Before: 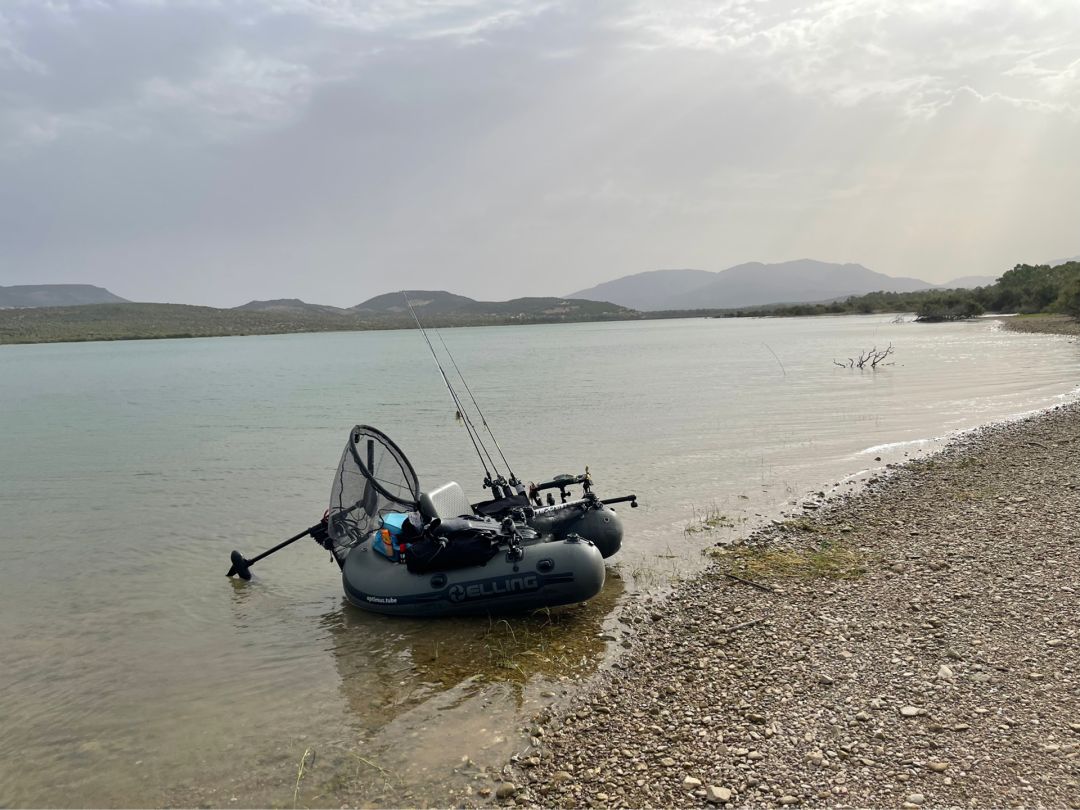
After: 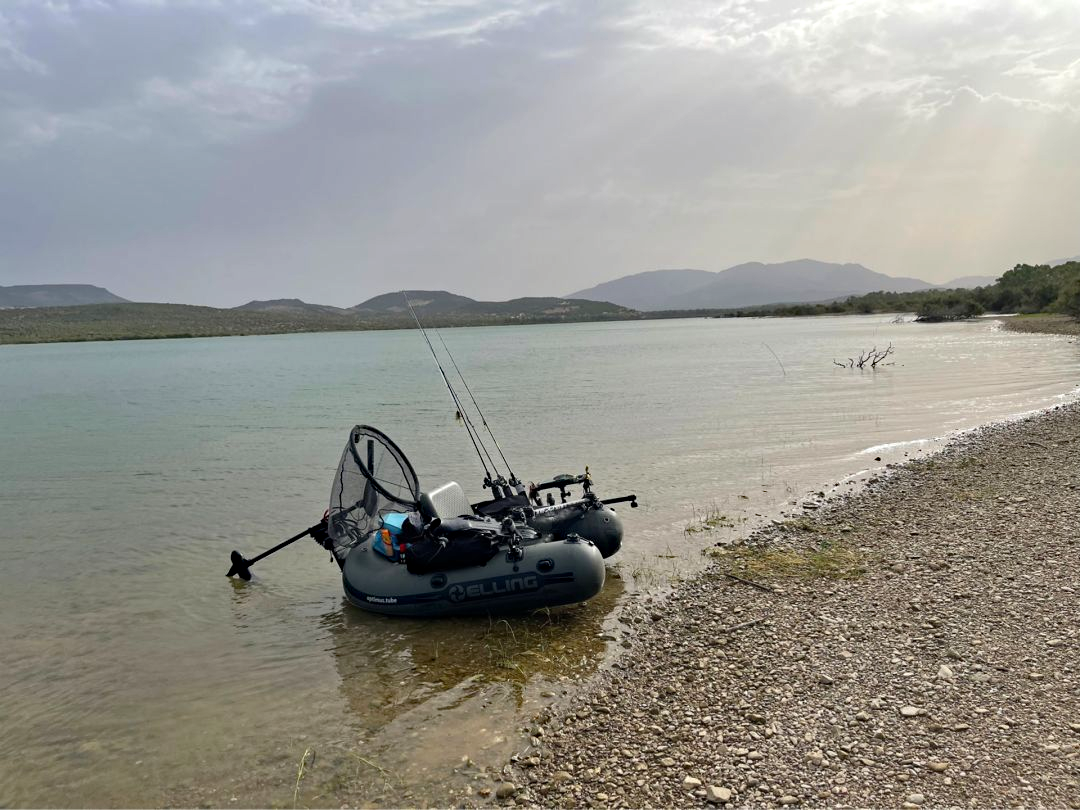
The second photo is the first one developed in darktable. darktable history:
tone equalizer: on, module defaults
haze removal: strength 0.28, distance 0.244, compatibility mode true, adaptive false
